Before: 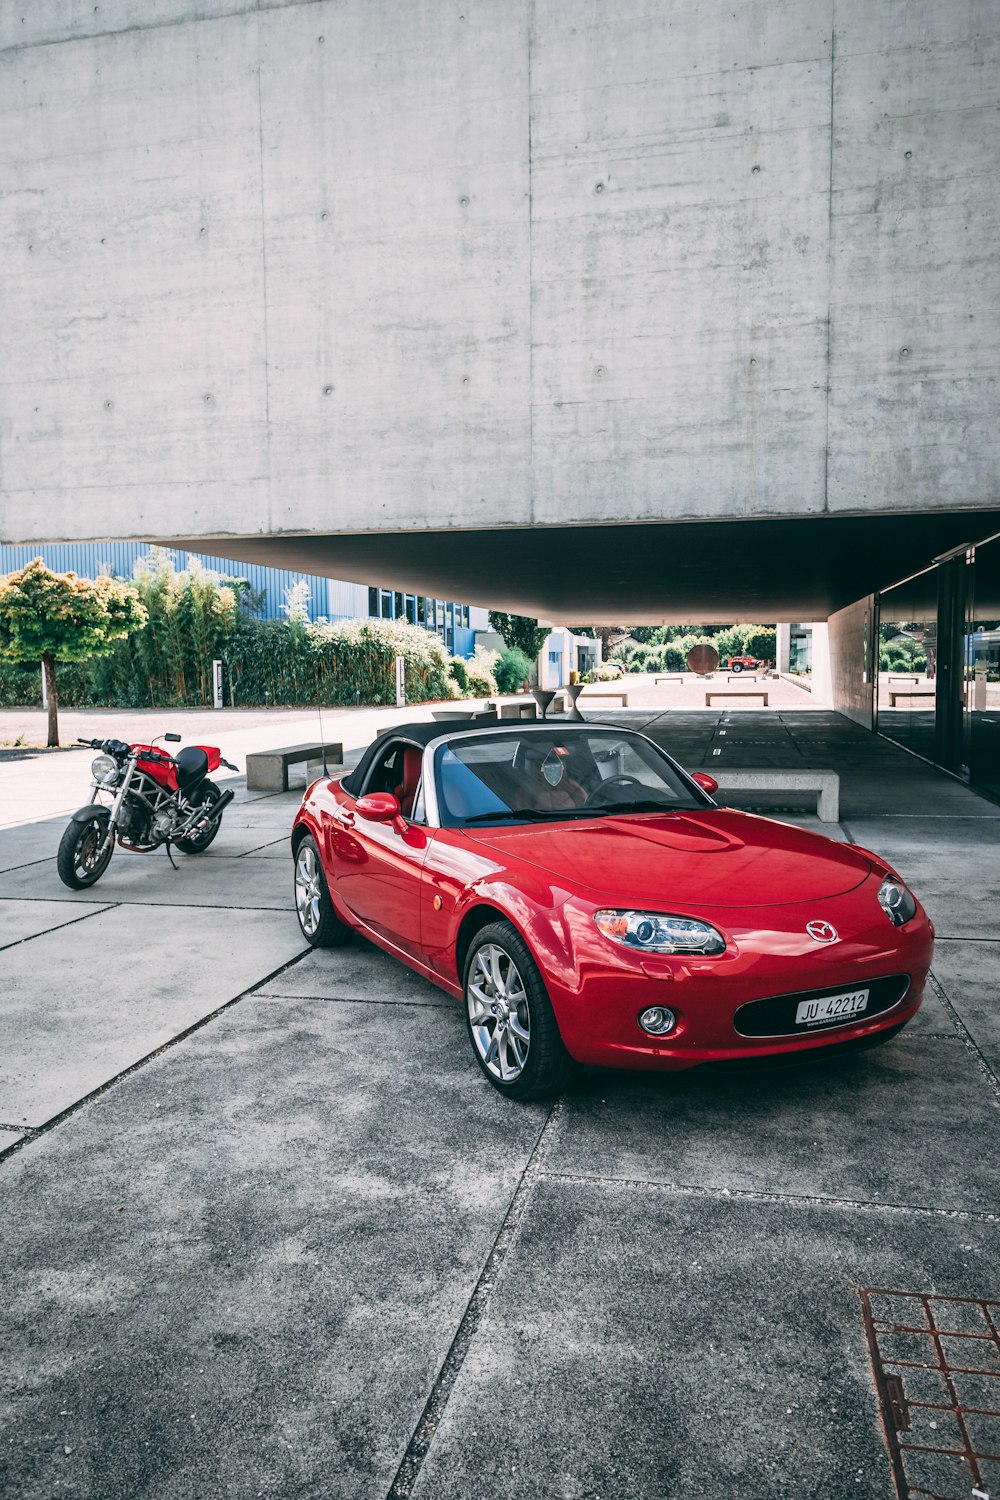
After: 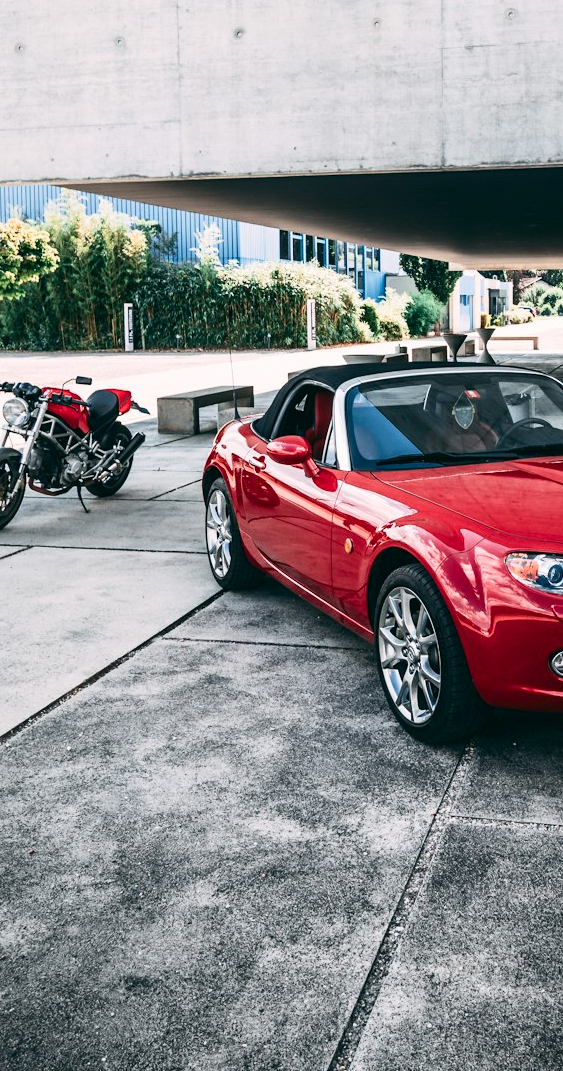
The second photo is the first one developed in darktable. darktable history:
crop: left 8.966%, top 23.852%, right 34.699%, bottom 4.703%
contrast brightness saturation: contrast 0.22
